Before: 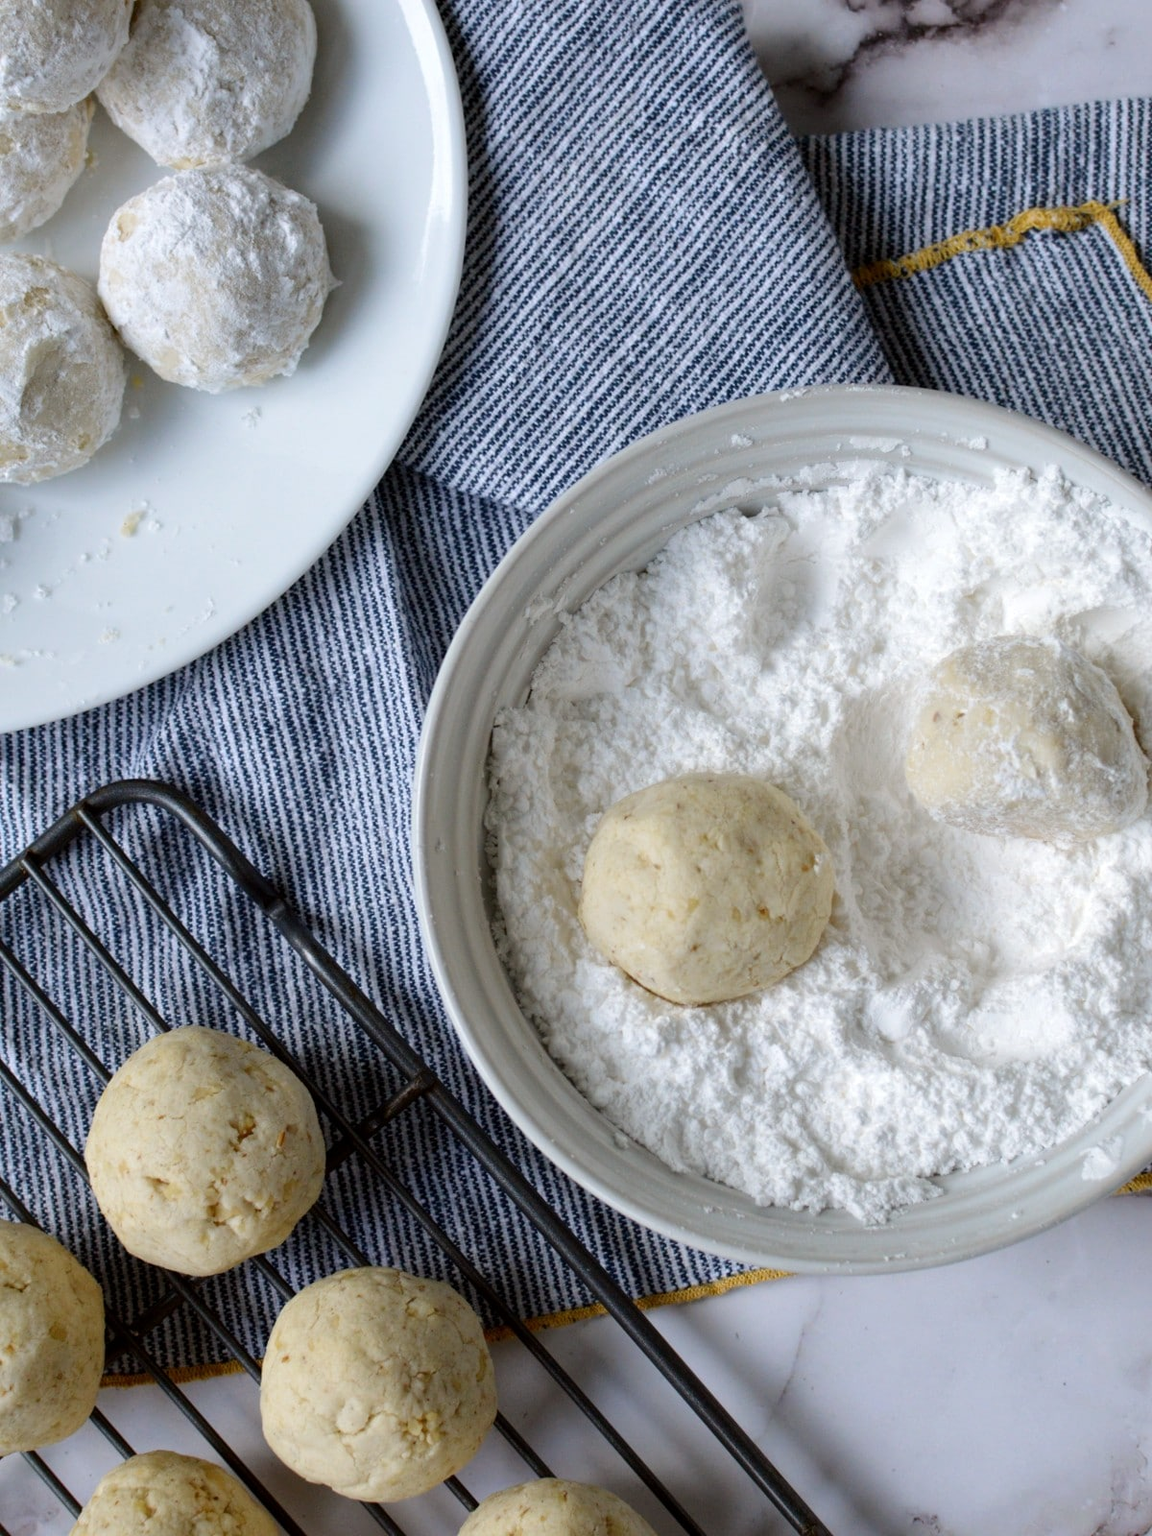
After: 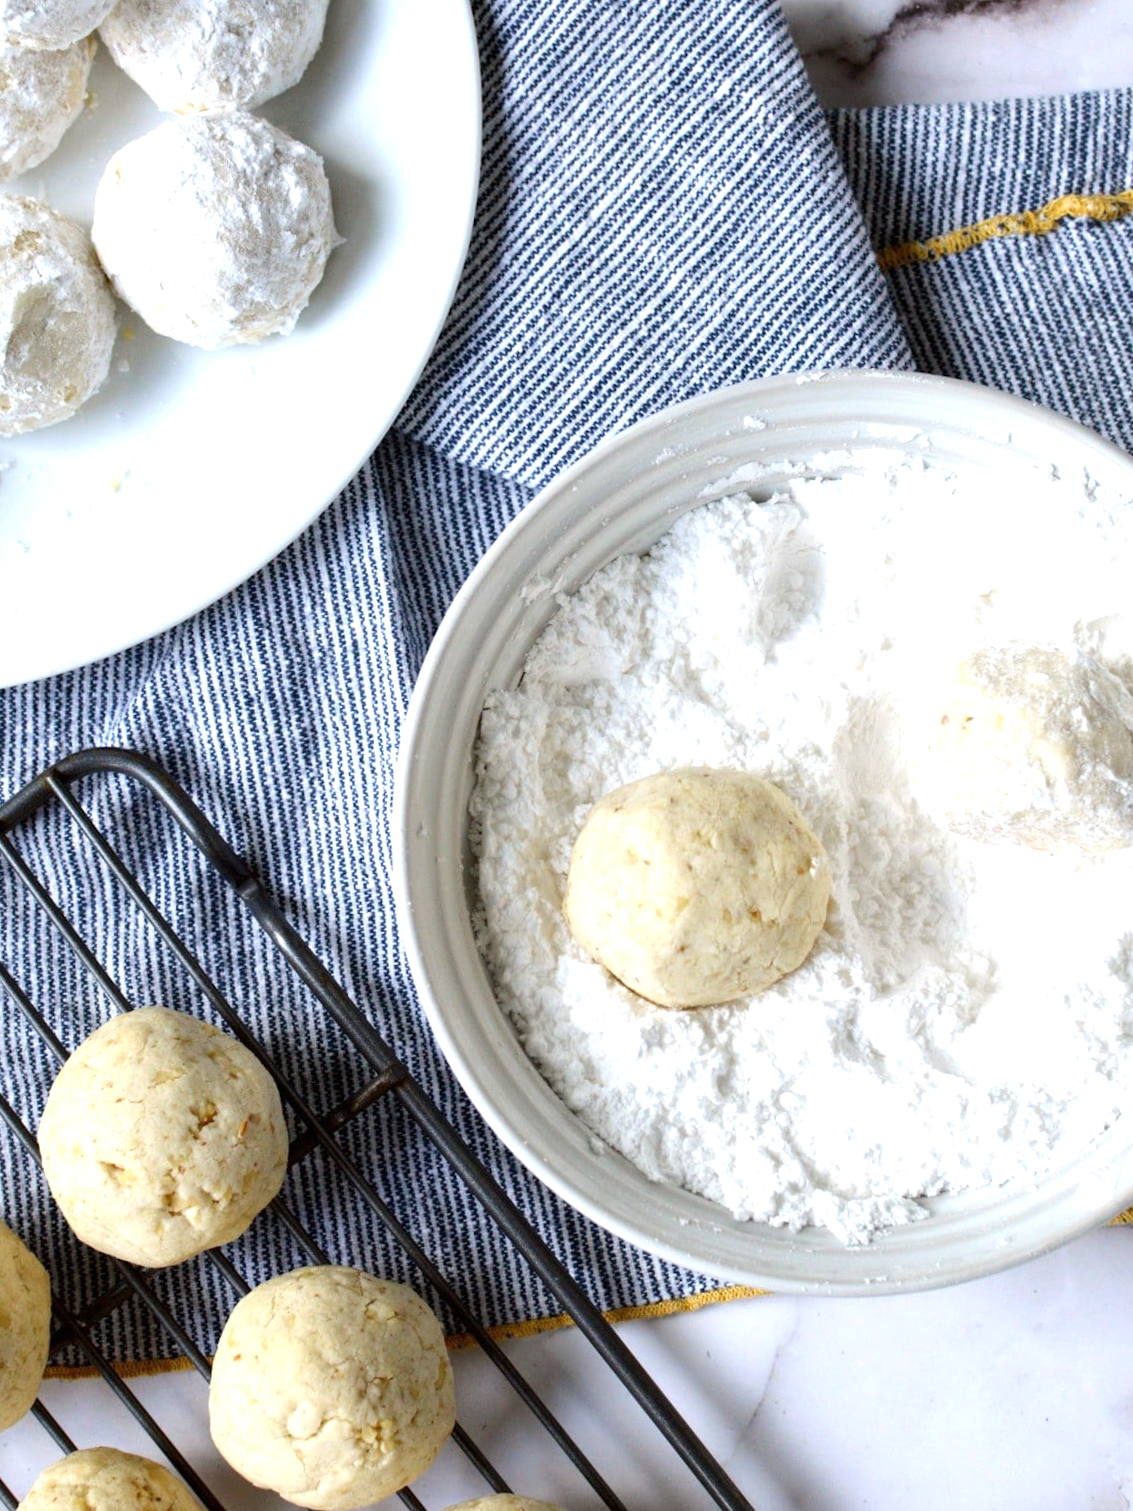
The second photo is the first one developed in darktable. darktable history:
crop and rotate: angle -2.55°
exposure: black level correction 0, exposure 0.898 EV, compensate highlight preservation false
